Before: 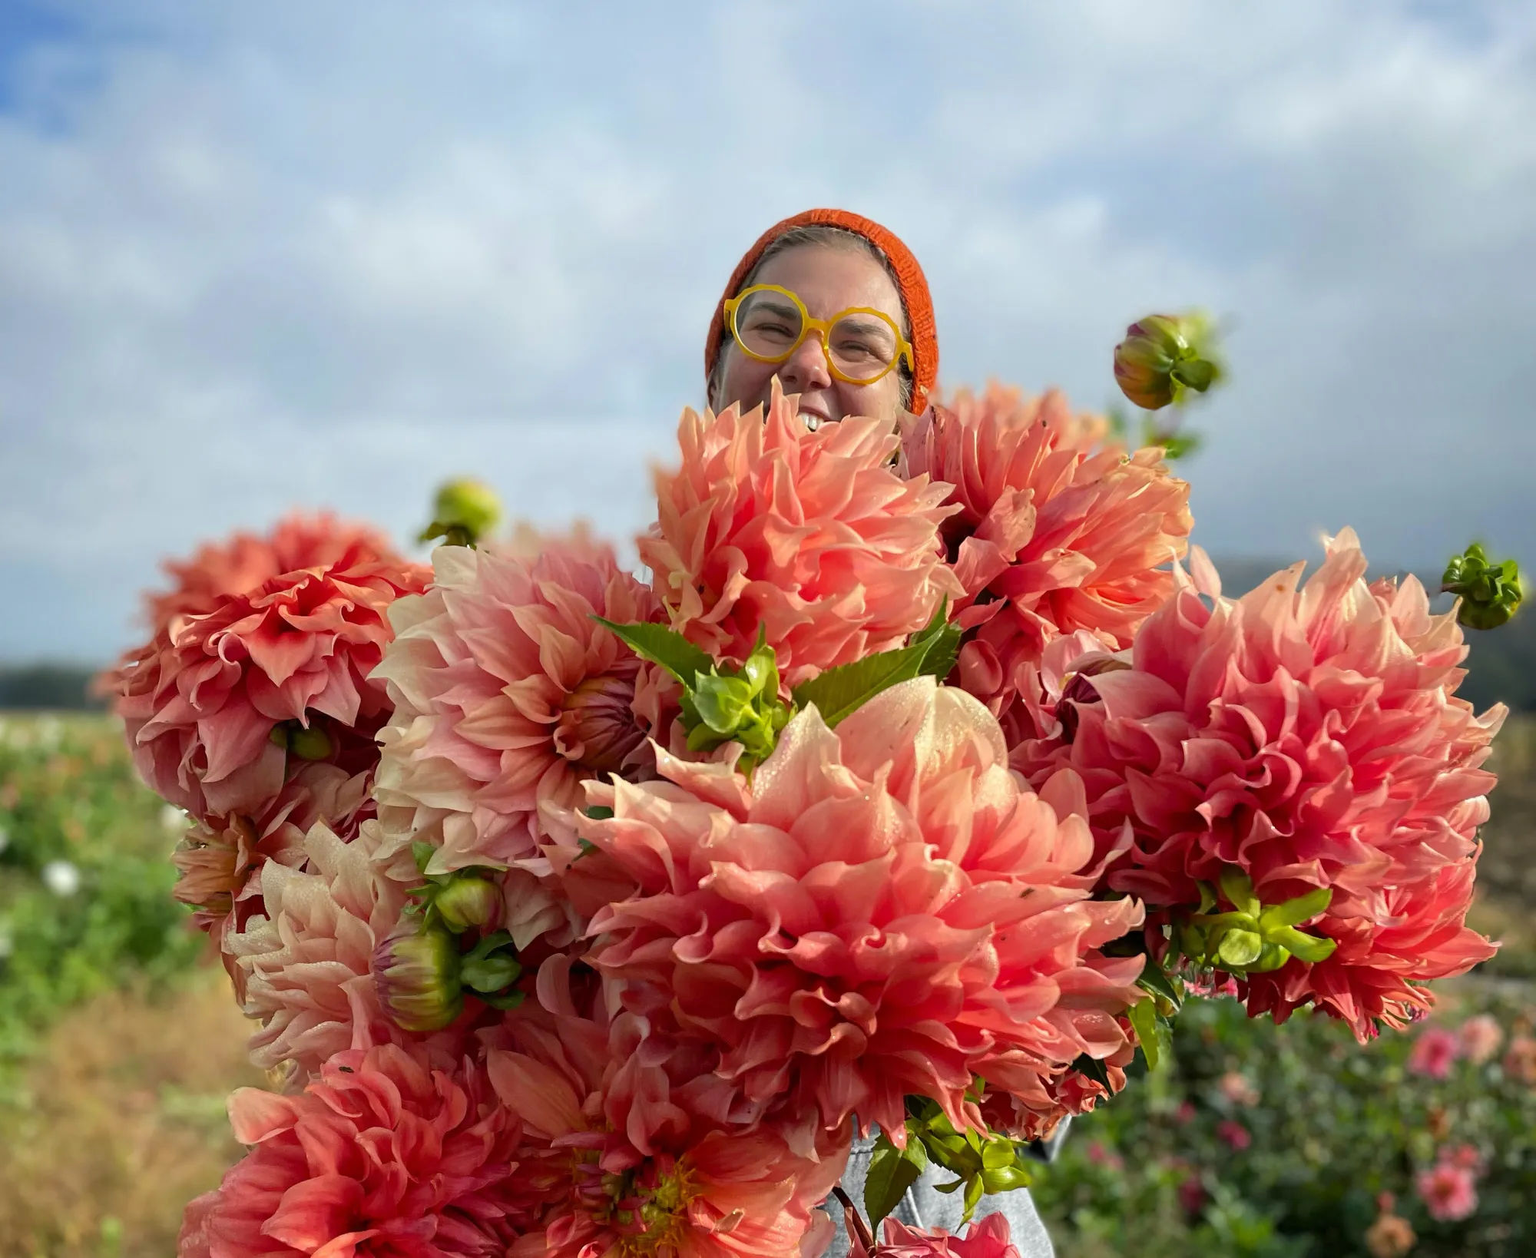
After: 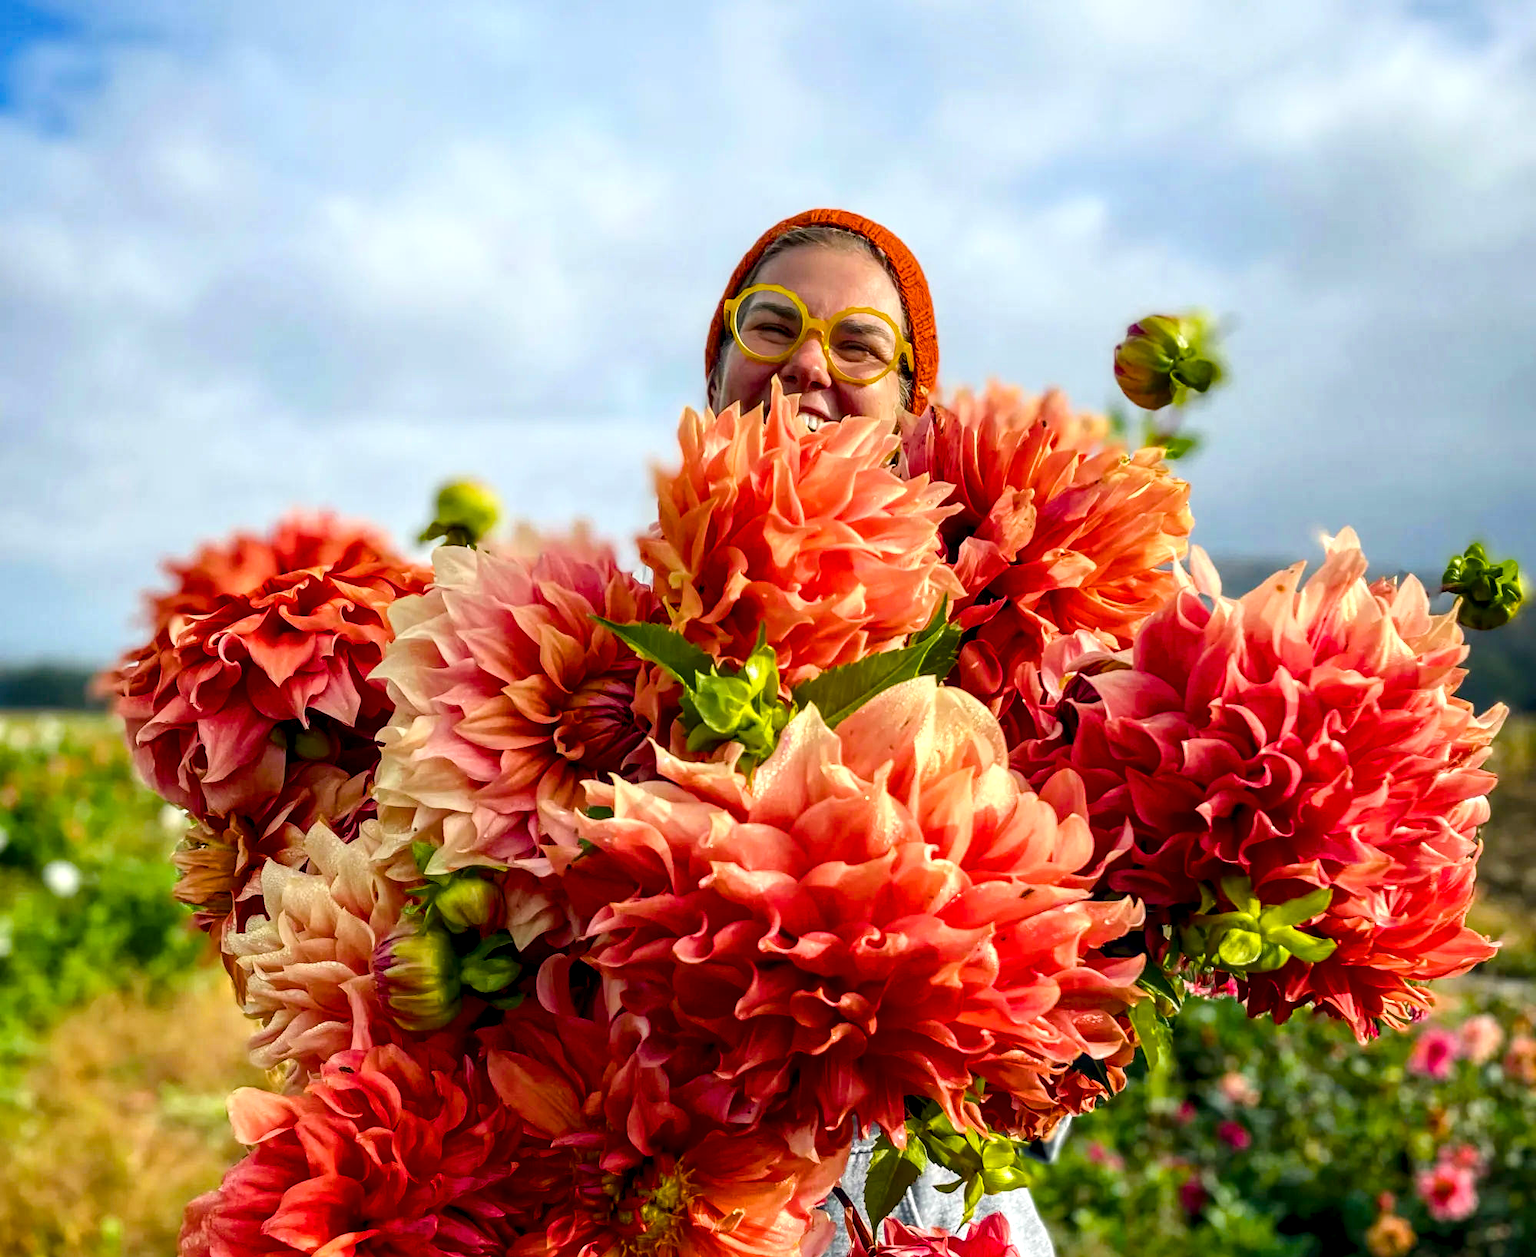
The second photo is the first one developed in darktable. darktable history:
color balance rgb: highlights gain › chroma 0.55%, highlights gain › hue 56.51°, global offset › chroma 0.062%, global offset › hue 253.78°, linear chroma grading › global chroma 25.638%, perceptual saturation grading › global saturation 34.539%, perceptual saturation grading › highlights -29.909%, perceptual saturation grading › shadows 35.627%
tone curve: curves: ch0 [(0, 0) (0.003, 0.019) (0.011, 0.022) (0.025, 0.03) (0.044, 0.049) (0.069, 0.08) (0.1, 0.111) (0.136, 0.144) (0.177, 0.189) (0.224, 0.23) (0.277, 0.285) (0.335, 0.356) (0.399, 0.428) (0.468, 0.511) (0.543, 0.597) (0.623, 0.682) (0.709, 0.773) (0.801, 0.865) (0.898, 0.945) (1, 1)], color space Lab, independent channels, preserve colors none
local contrast: detail 150%
